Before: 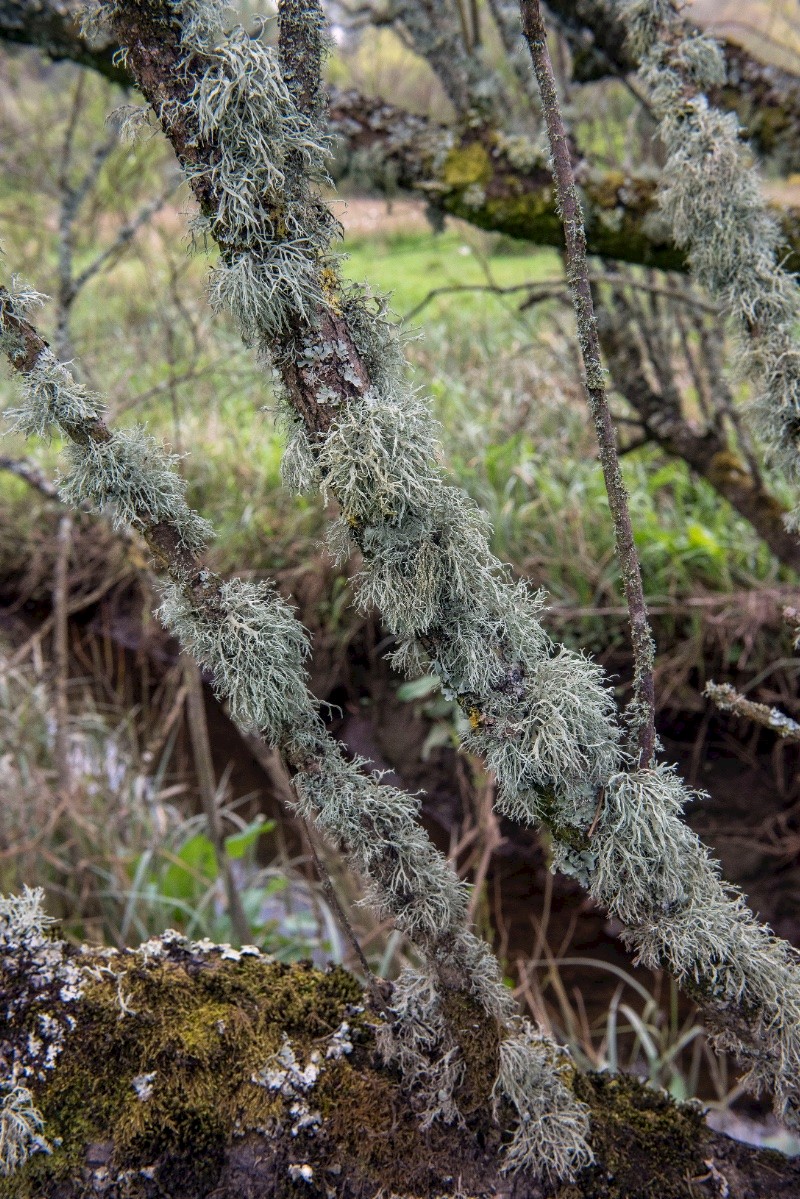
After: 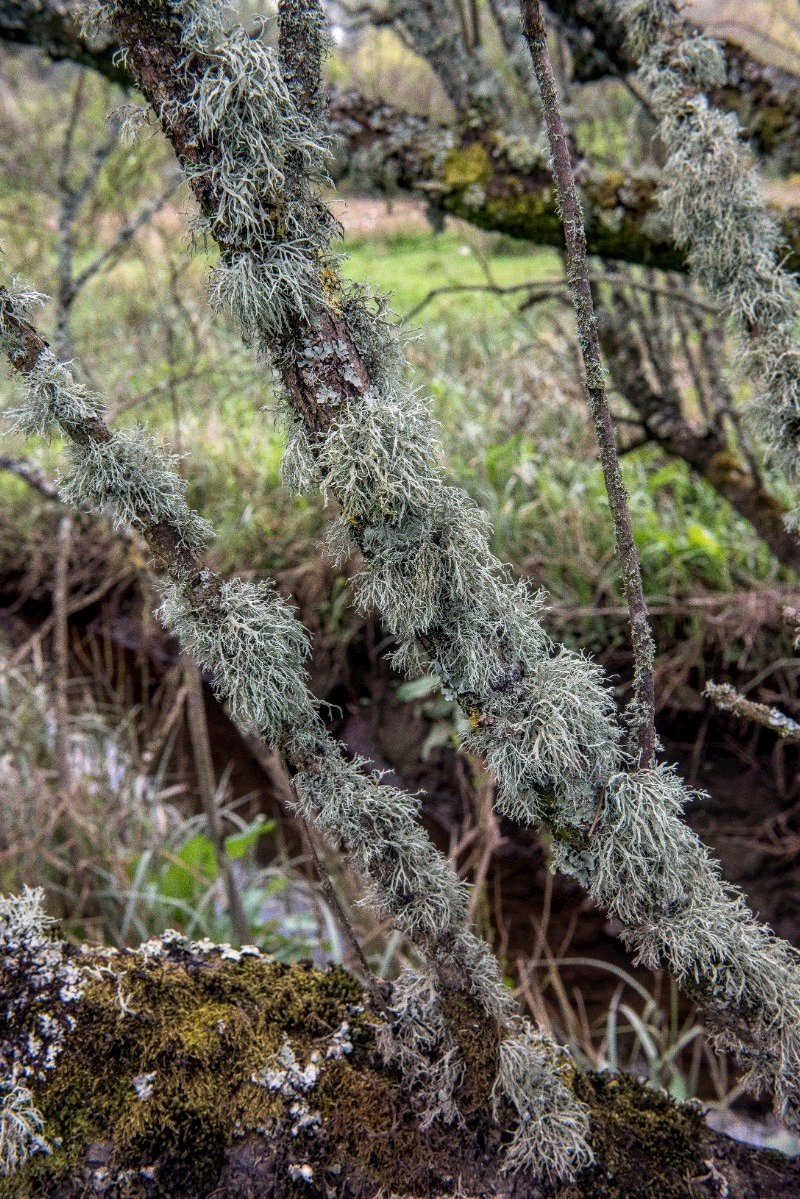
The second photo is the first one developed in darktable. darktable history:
grain: coarseness 0.09 ISO
local contrast: on, module defaults
